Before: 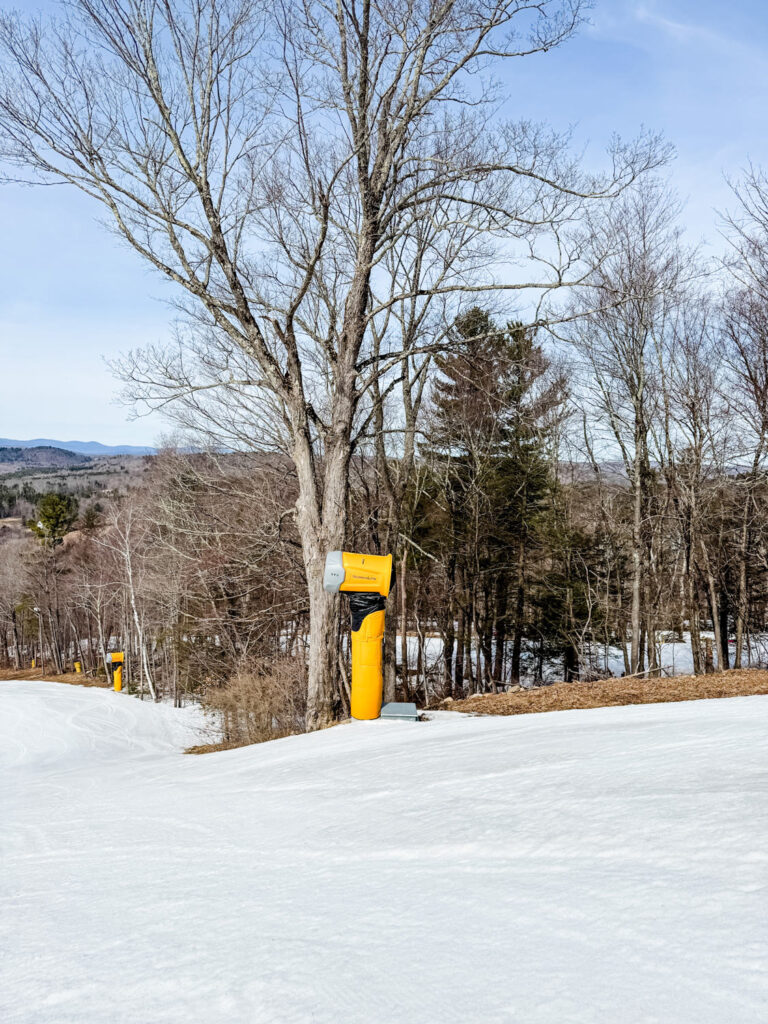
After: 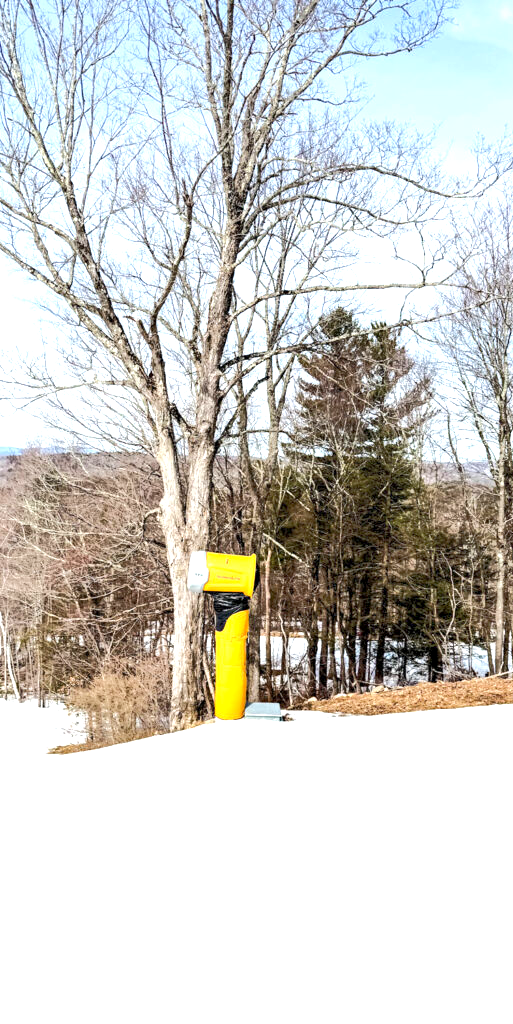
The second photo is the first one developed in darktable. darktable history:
crop and rotate: left 17.777%, right 15.302%
exposure: black level correction 0.001, exposure 1 EV, compensate highlight preservation false
tone equalizer: -8 EV -0.489 EV, -7 EV -0.315 EV, -6 EV -0.103 EV, -5 EV 0.434 EV, -4 EV 0.966 EV, -3 EV 0.802 EV, -2 EV -0.011 EV, -1 EV 0.143 EV, +0 EV -0.027 EV, smoothing diameter 24.87%, edges refinement/feathering 6.79, preserve details guided filter
